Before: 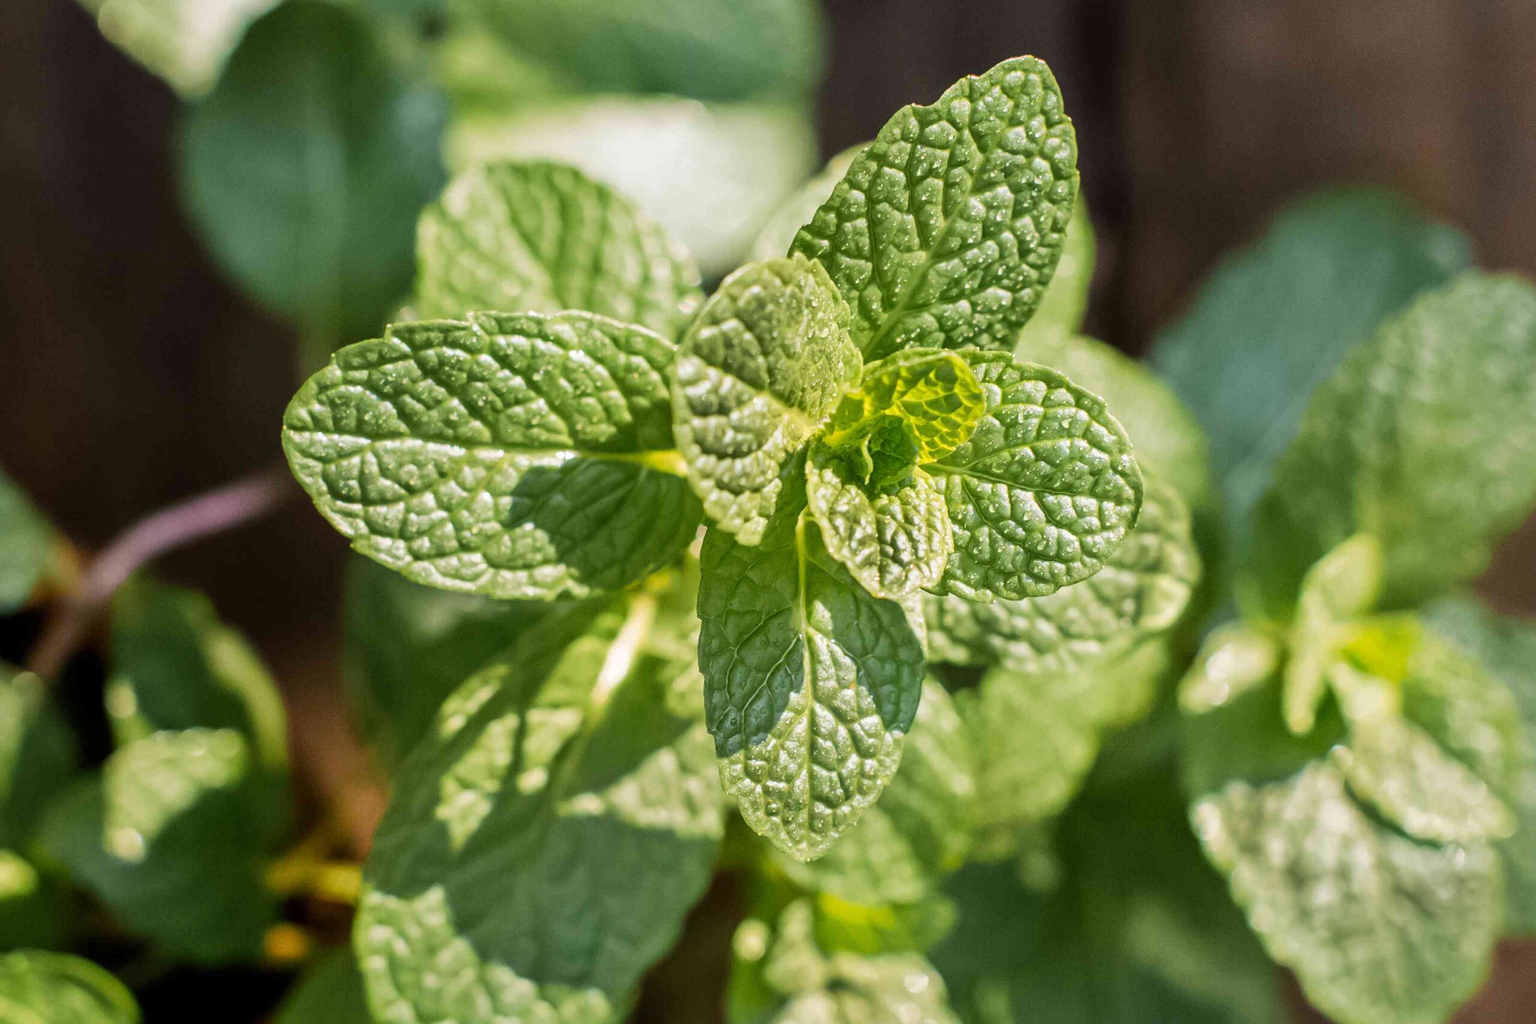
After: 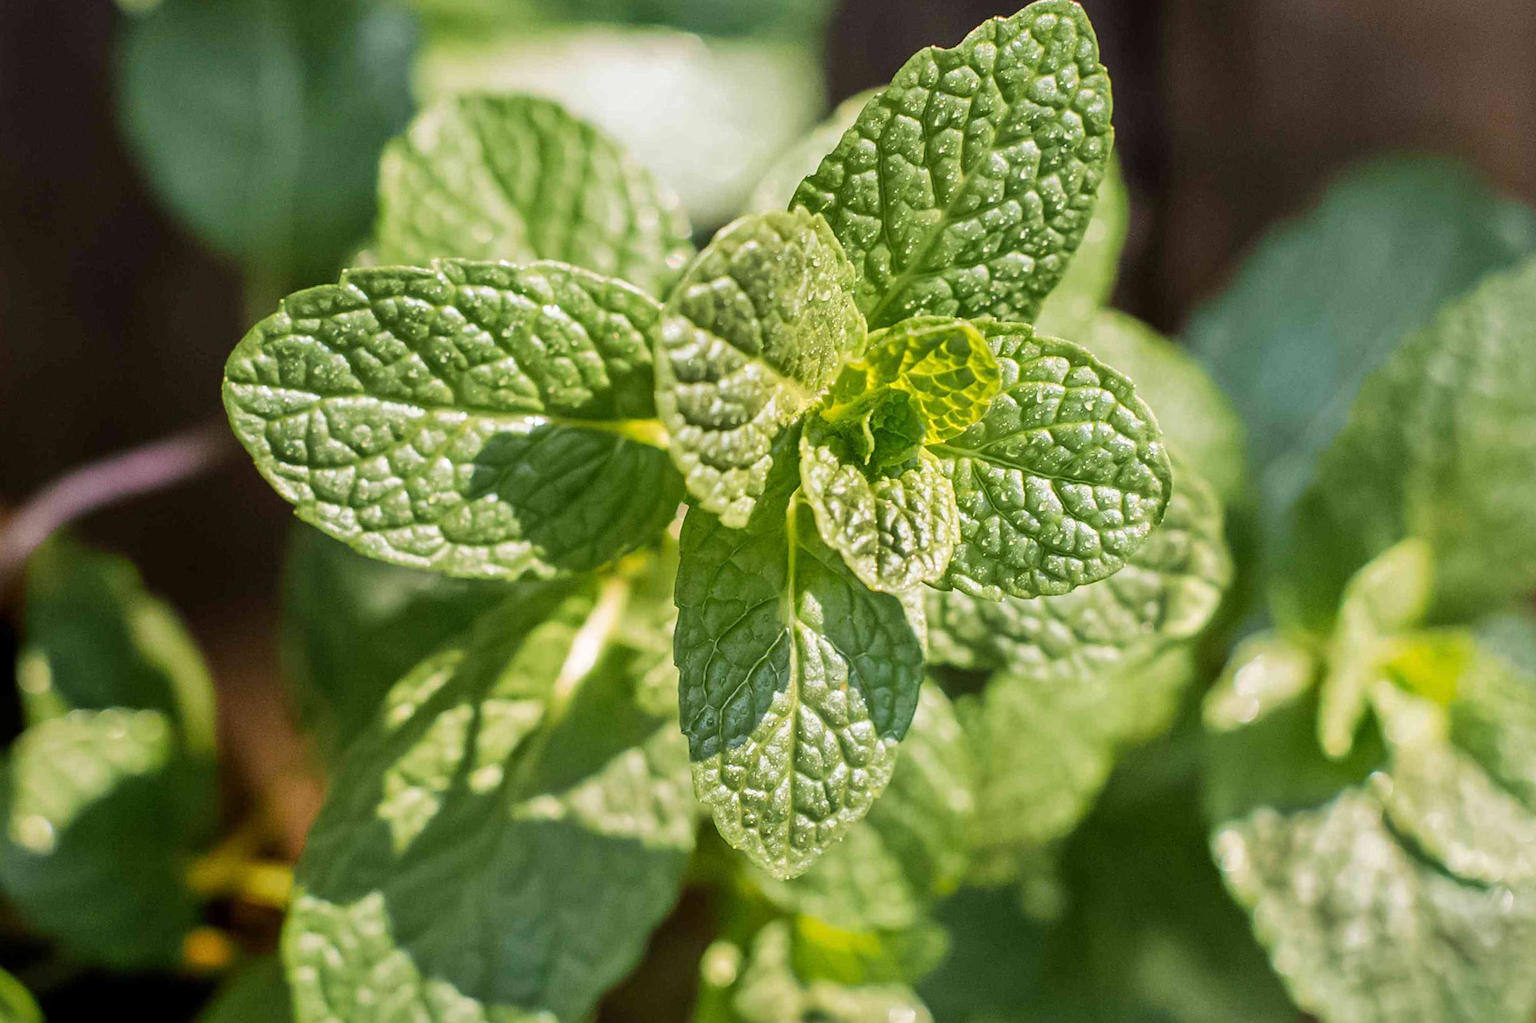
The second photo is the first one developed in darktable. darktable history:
crop and rotate: angle -2.04°, left 3.135%, top 4.349%, right 1.662%, bottom 0.444%
sharpen: amount 0.201
